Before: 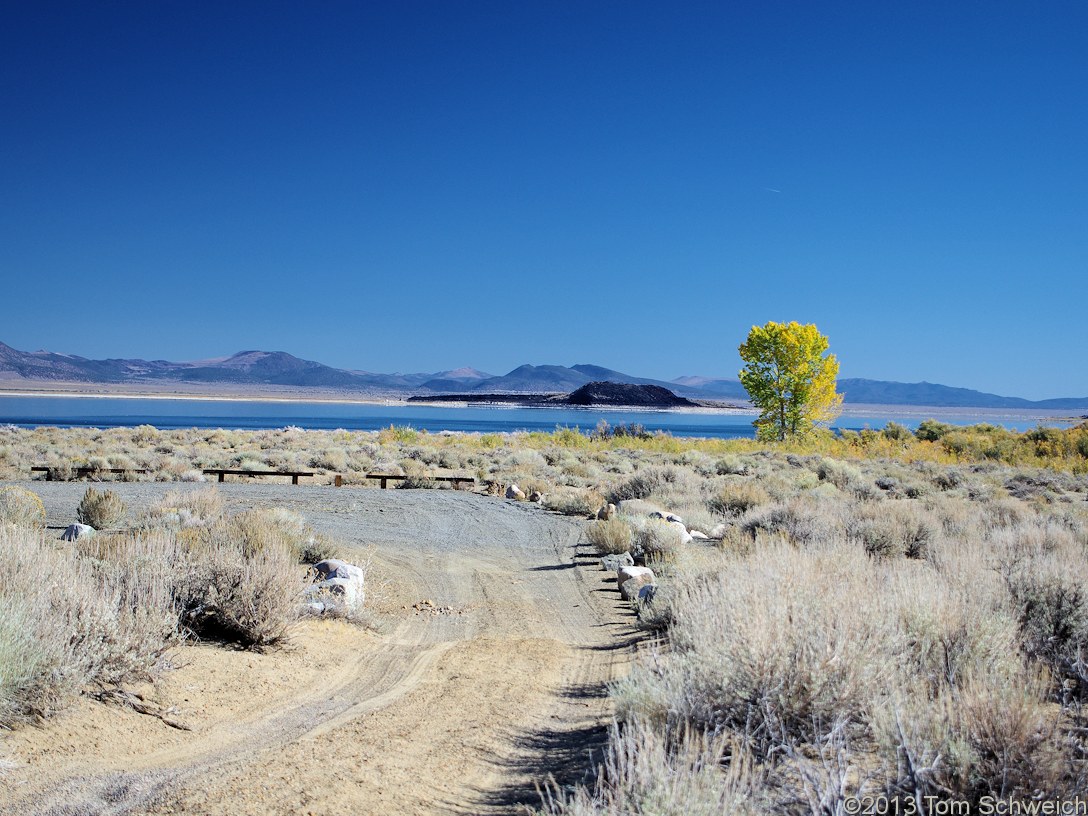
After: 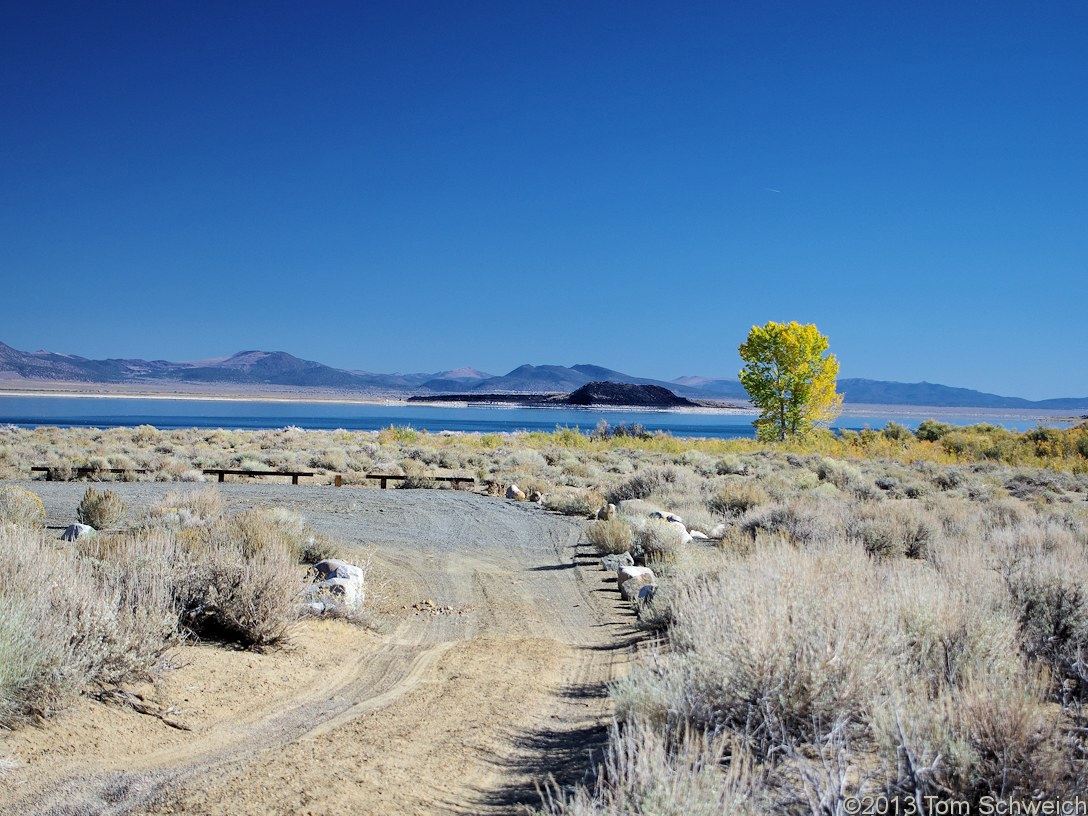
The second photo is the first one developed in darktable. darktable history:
shadows and highlights: shadows 33.42, highlights -45.93, compress 49.7%, soften with gaussian
tone equalizer: edges refinement/feathering 500, mask exposure compensation -1.57 EV, preserve details no
